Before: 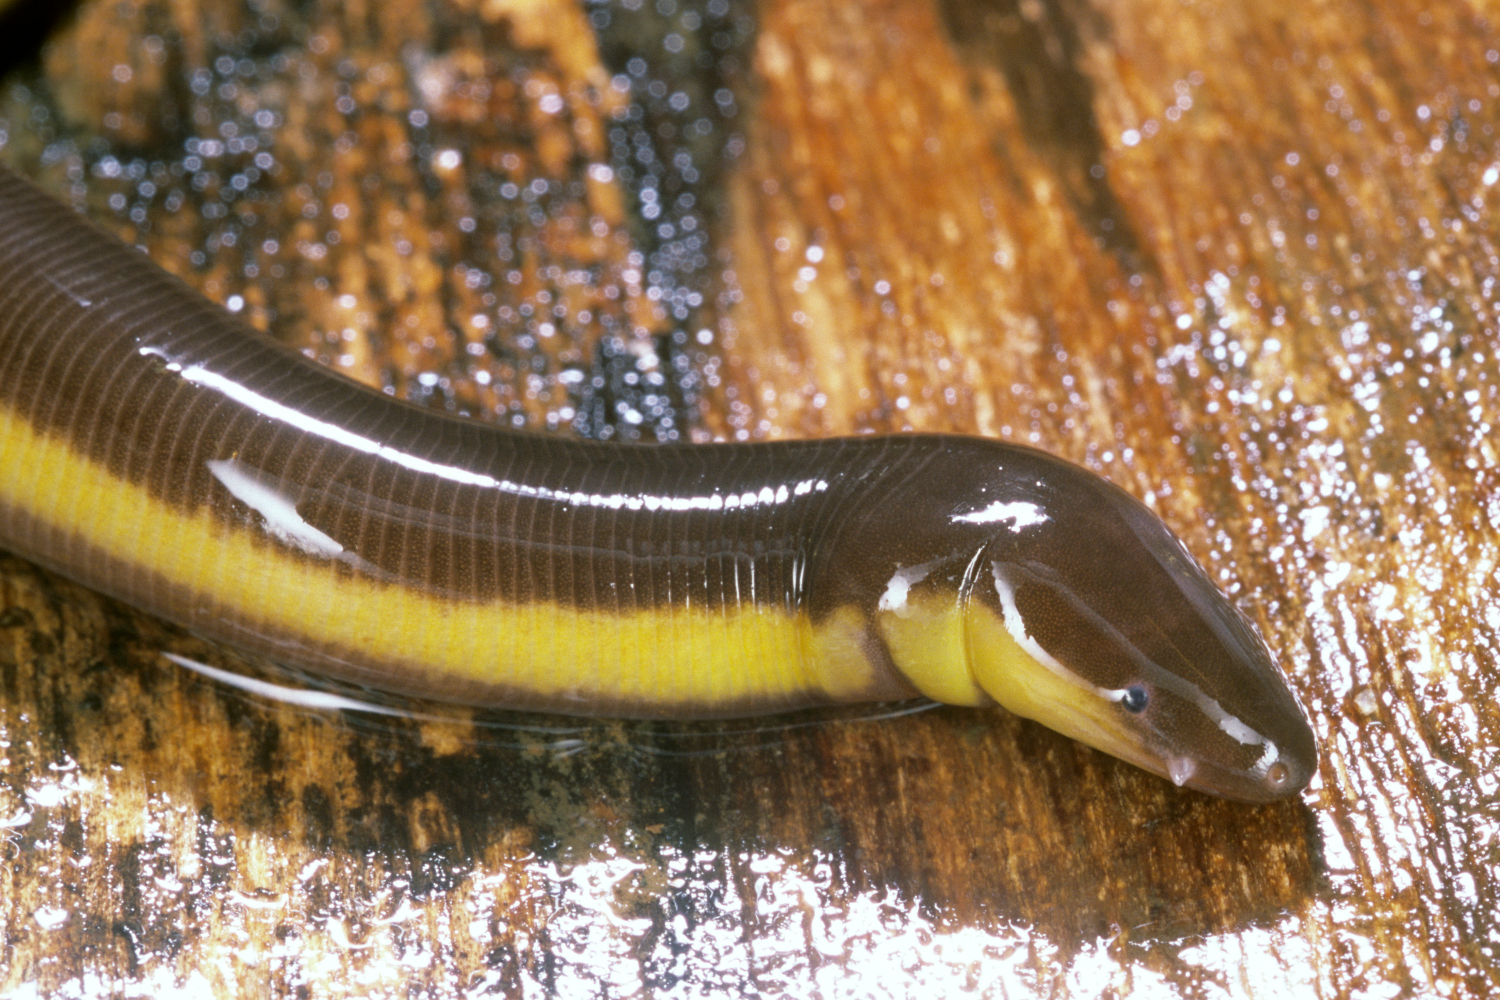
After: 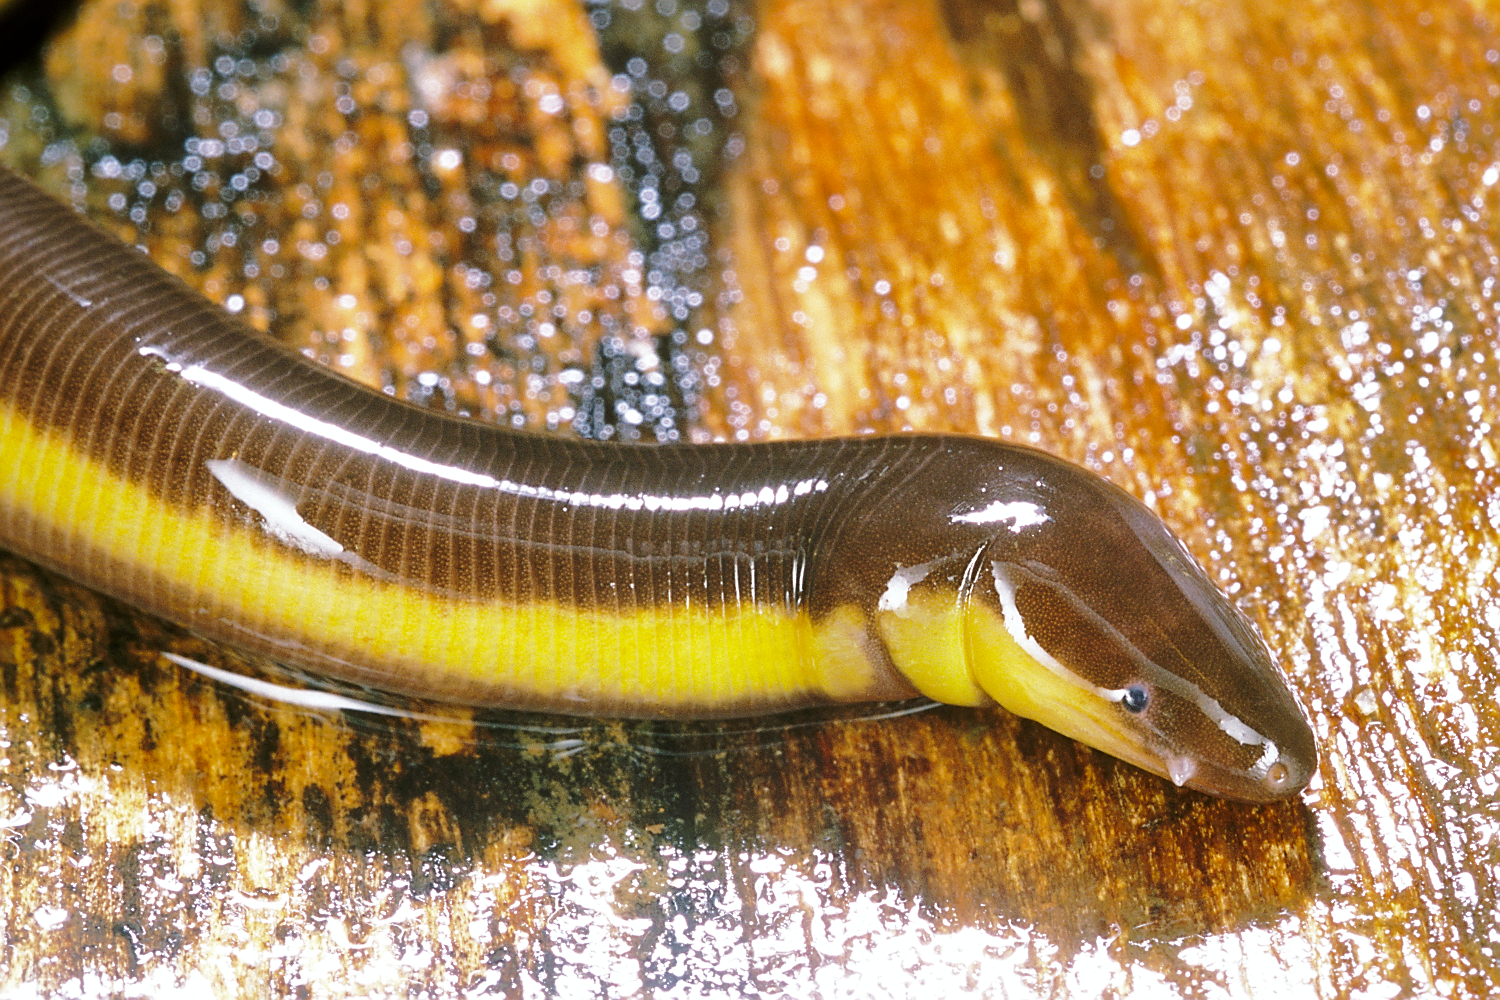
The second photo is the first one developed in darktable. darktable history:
sharpen: radius 1.414, amount 1.24, threshold 0.711
shadows and highlights: shadows 39.99, highlights -60.08
base curve: curves: ch0 [(0, 0) (0.036, 0.037) (0.121, 0.228) (0.46, 0.76) (0.859, 0.983) (1, 1)], preserve colors none
